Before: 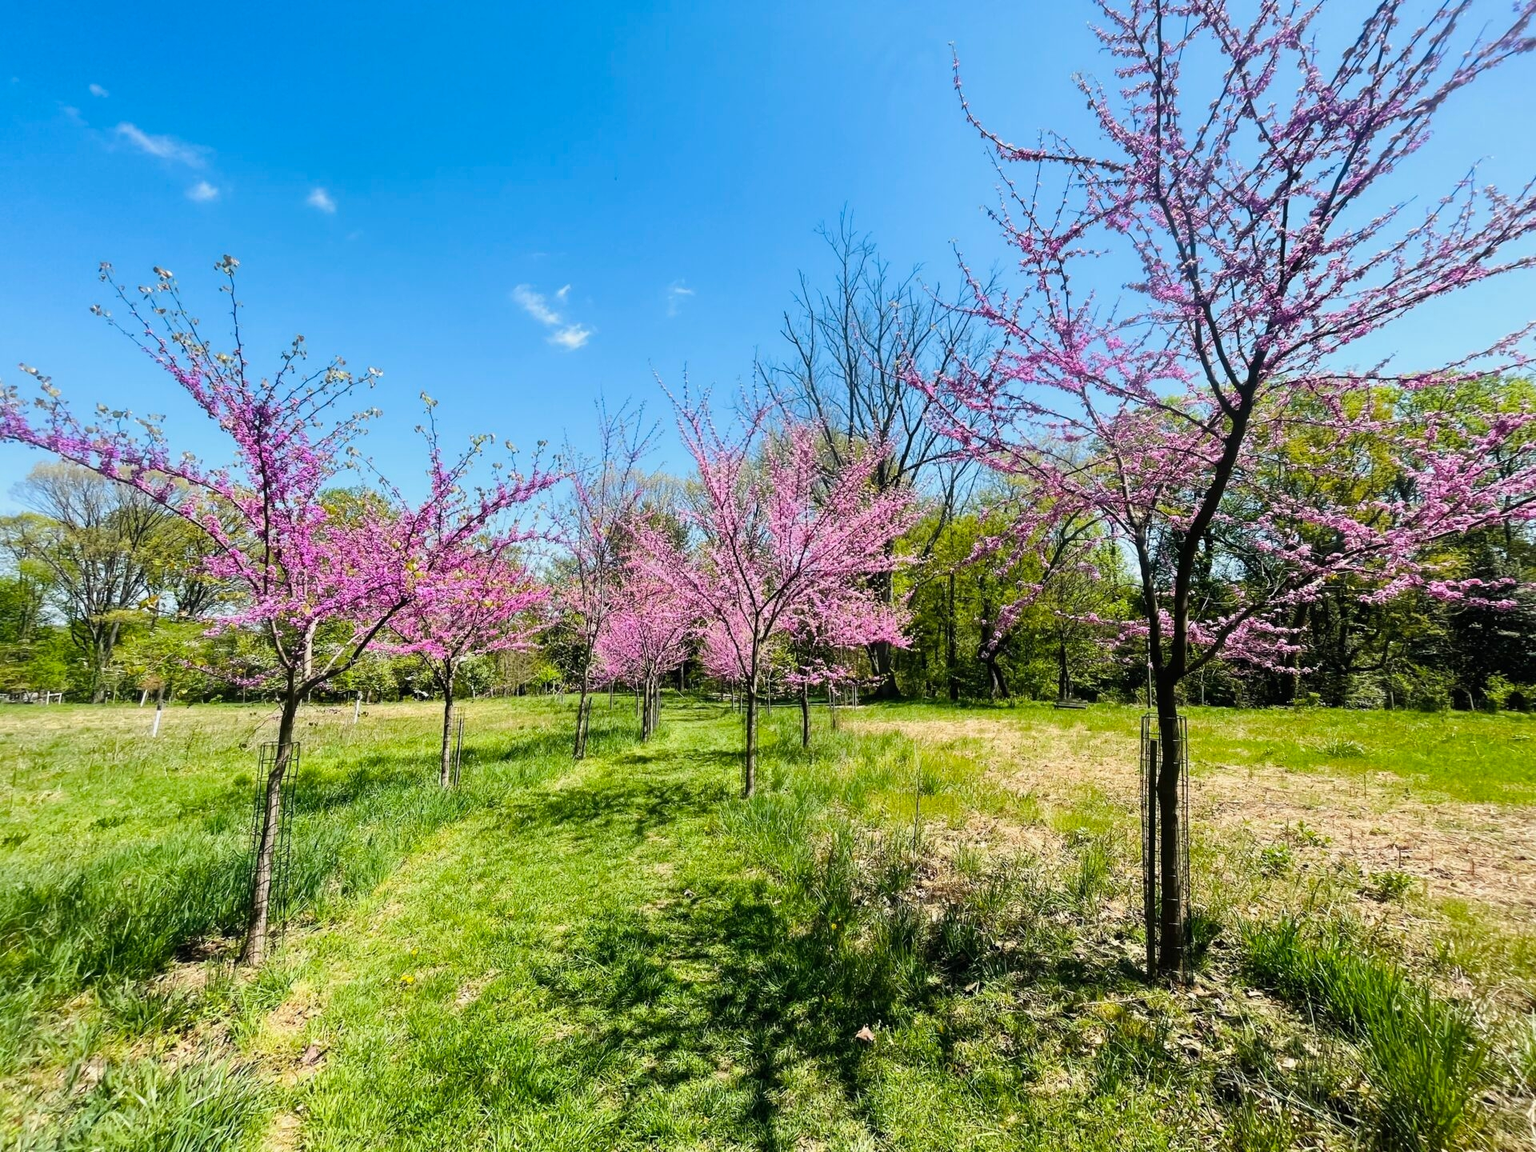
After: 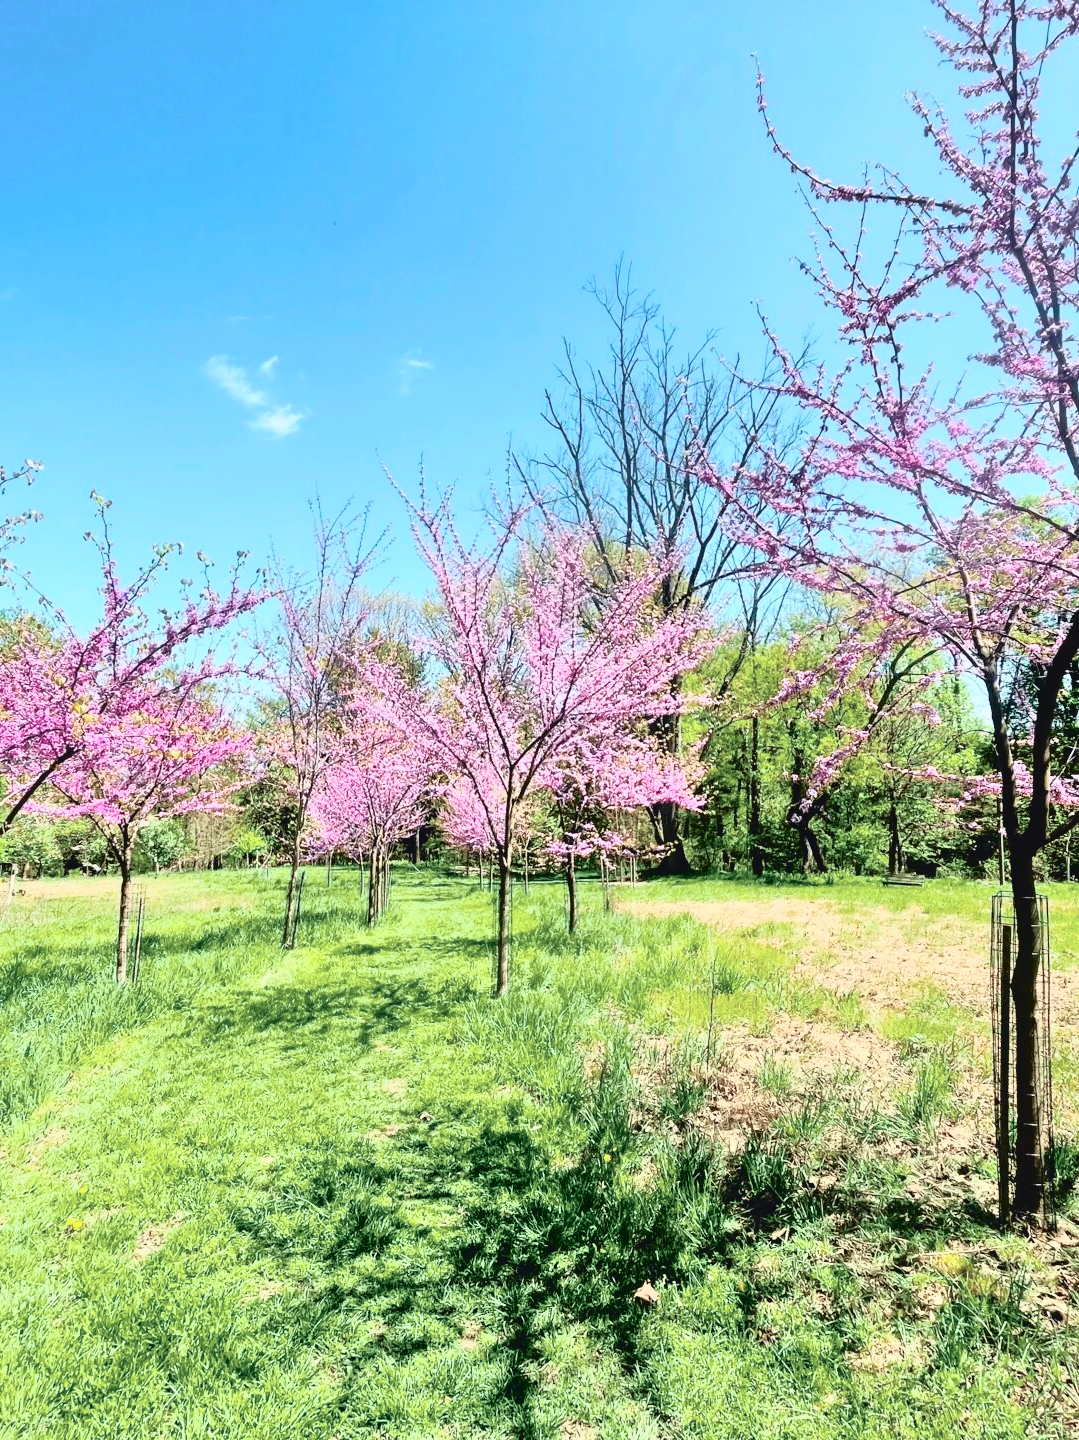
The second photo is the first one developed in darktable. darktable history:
crop and rotate: left 22.668%, right 21.123%
tone curve: curves: ch0 [(0, 0.039) (0.104, 0.094) (0.285, 0.301) (0.673, 0.796) (0.845, 0.932) (0.994, 0.971)]; ch1 [(0, 0) (0.356, 0.385) (0.424, 0.405) (0.498, 0.502) (0.586, 0.57) (0.657, 0.642) (1, 1)]; ch2 [(0, 0) (0.424, 0.438) (0.46, 0.453) (0.515, 0.505) (0.557, 0.57) (0.612, 0.583) (0.722, 0.67) (1, 1)], color space Lab, independent channels, preserve colors none
tone equalizer: -7 EV 0.143 EV, -6 EV 0.57 EV, -5 EV 1.11 EV, -4 EV 1.33 EV, -3 EV 1.18 EV, -2 EV 0.6 EV, -1 EV 0.166 EV, luminance estimator HSV value / RGB max
